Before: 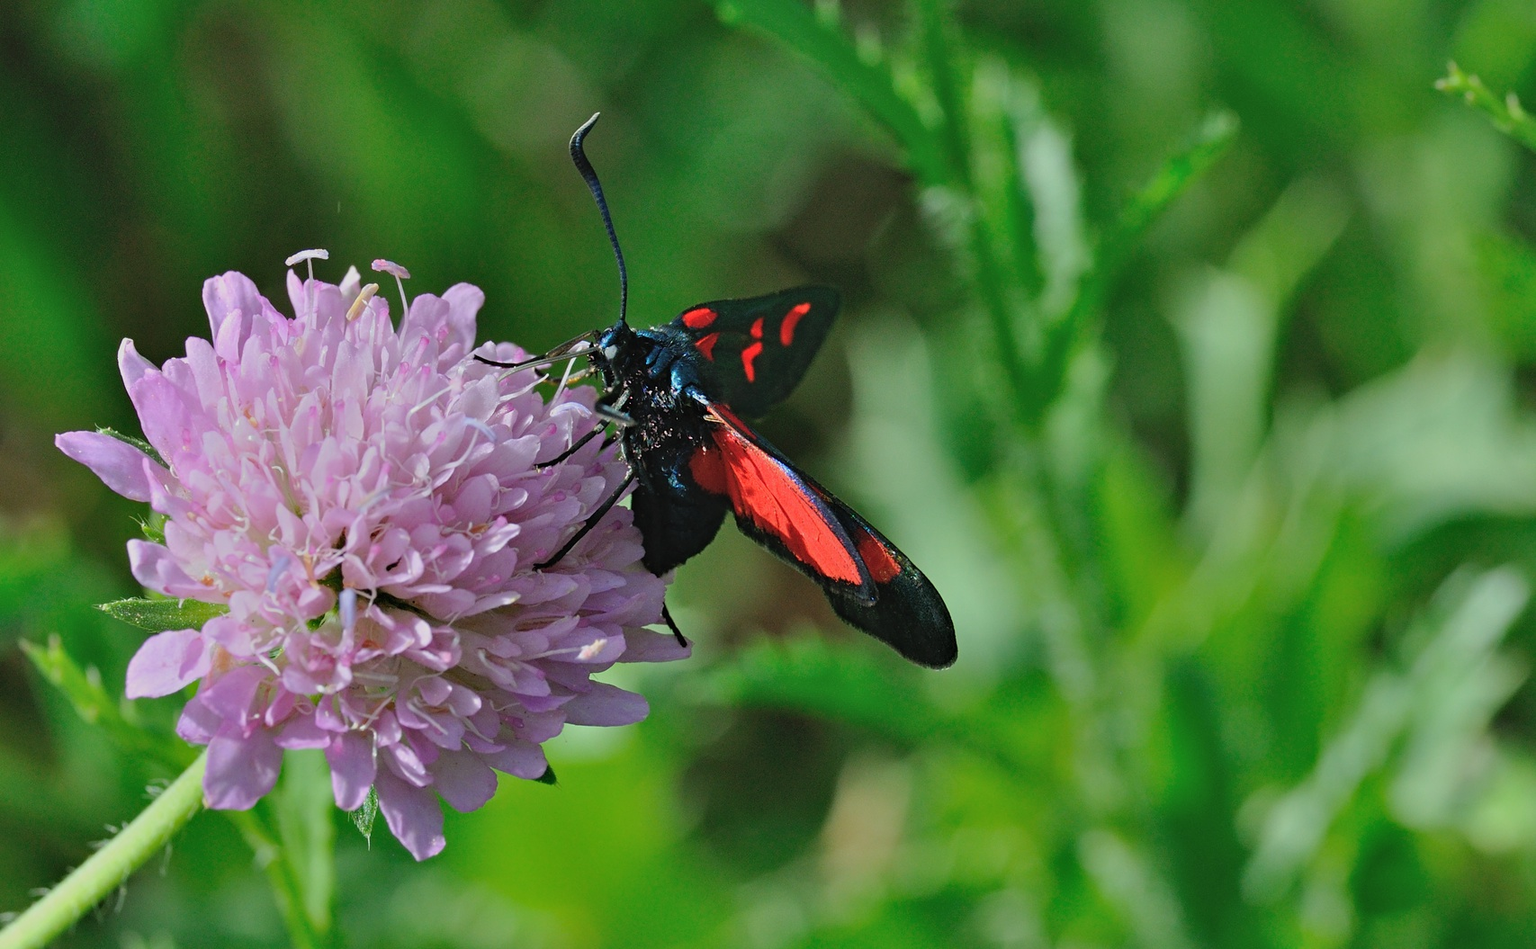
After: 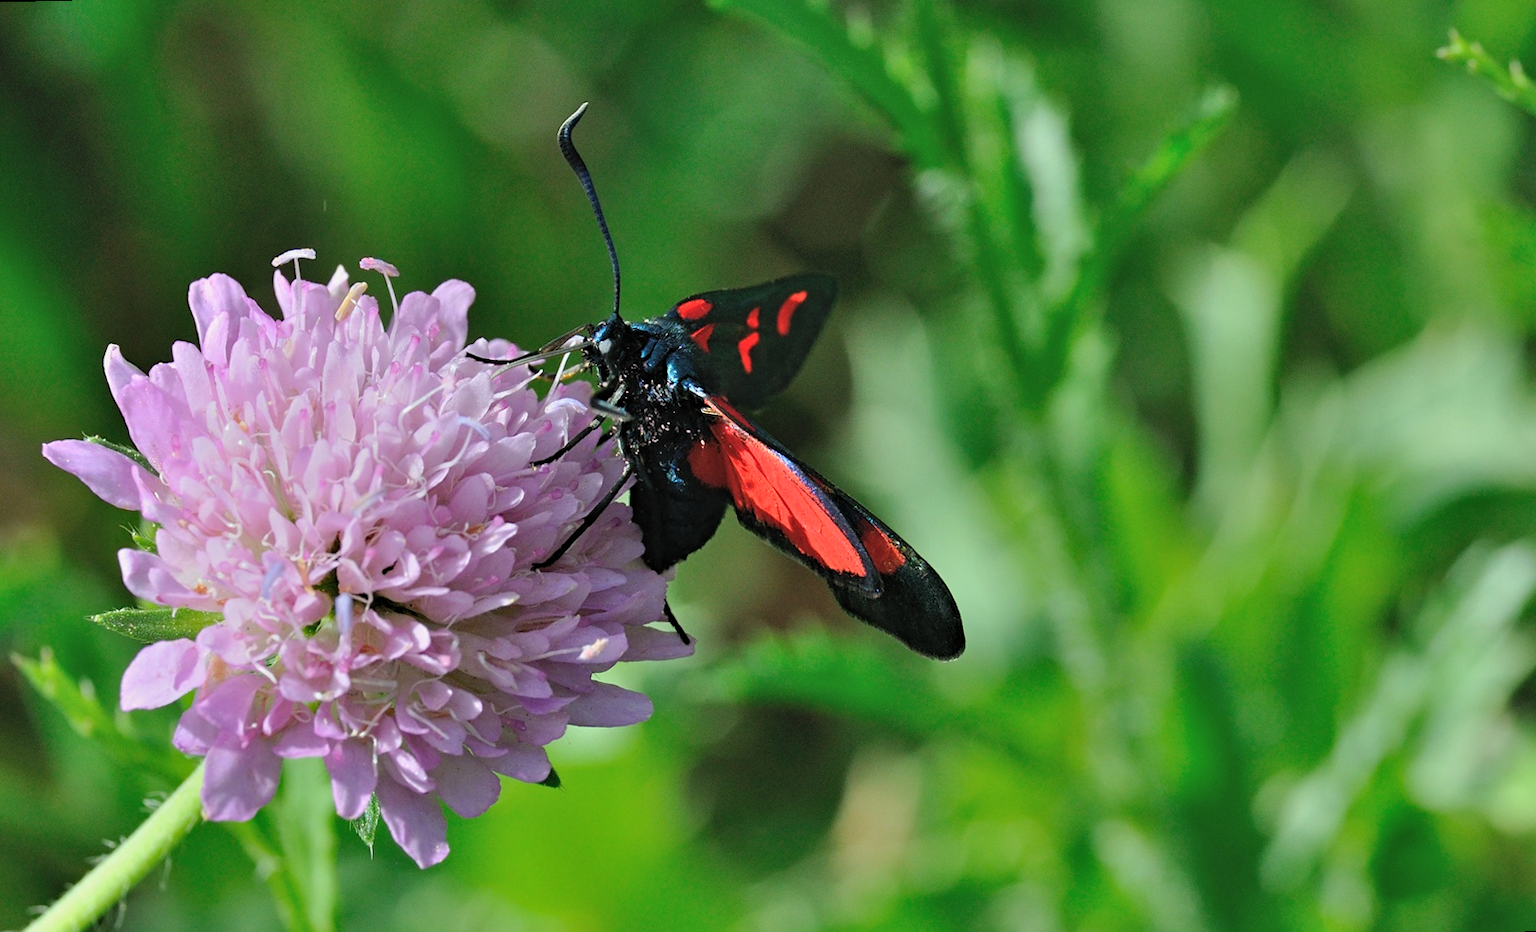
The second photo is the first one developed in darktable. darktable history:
levels: levels [0.031, 0.5, 0.969]
rotate and perspective: rotation -1.42°, crop left 0.016, crop right 0.984, crop top 0.035, crop bottom 0.965
exposure: exposure 0.217 EV, compensate highlight preservation false
